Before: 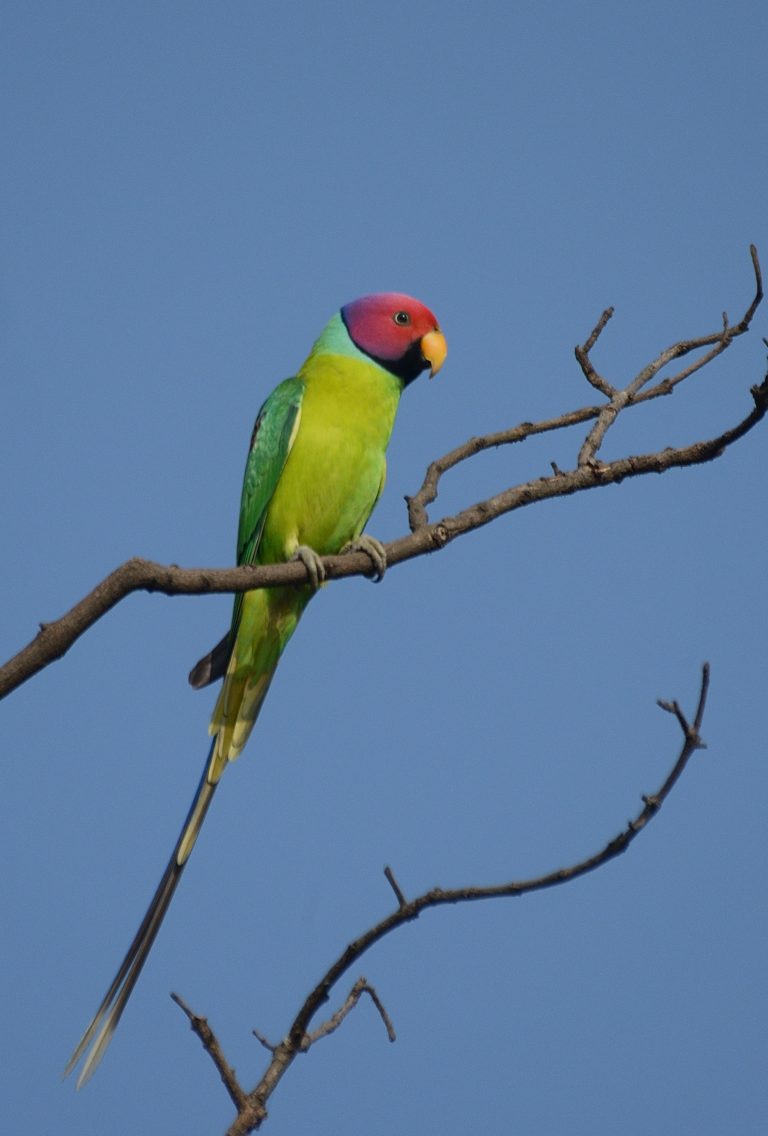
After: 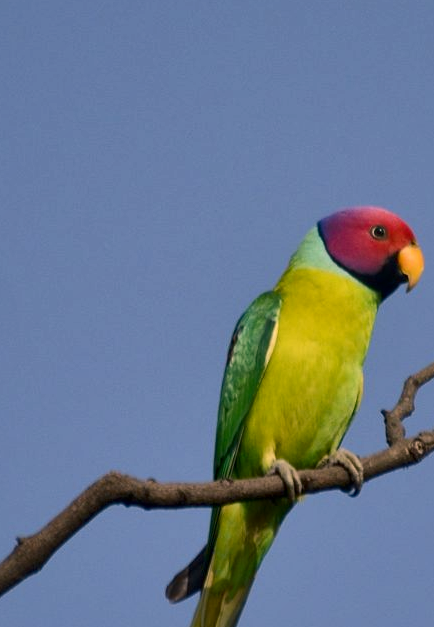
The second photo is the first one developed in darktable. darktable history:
color balance rgb: highlights gain › chroma 4.477%, highlights gain › hue 32.97°, perceptual saturation grading › global saturation 0.916%, global vibrance 20%
crop and rotate: left 3.028%, top 7.585%, right 40.378%, bottom 37.173%
local contrast: mode bilateral grid, contrast 19, coarseness 51, detail 157%, midtone range 0.2
